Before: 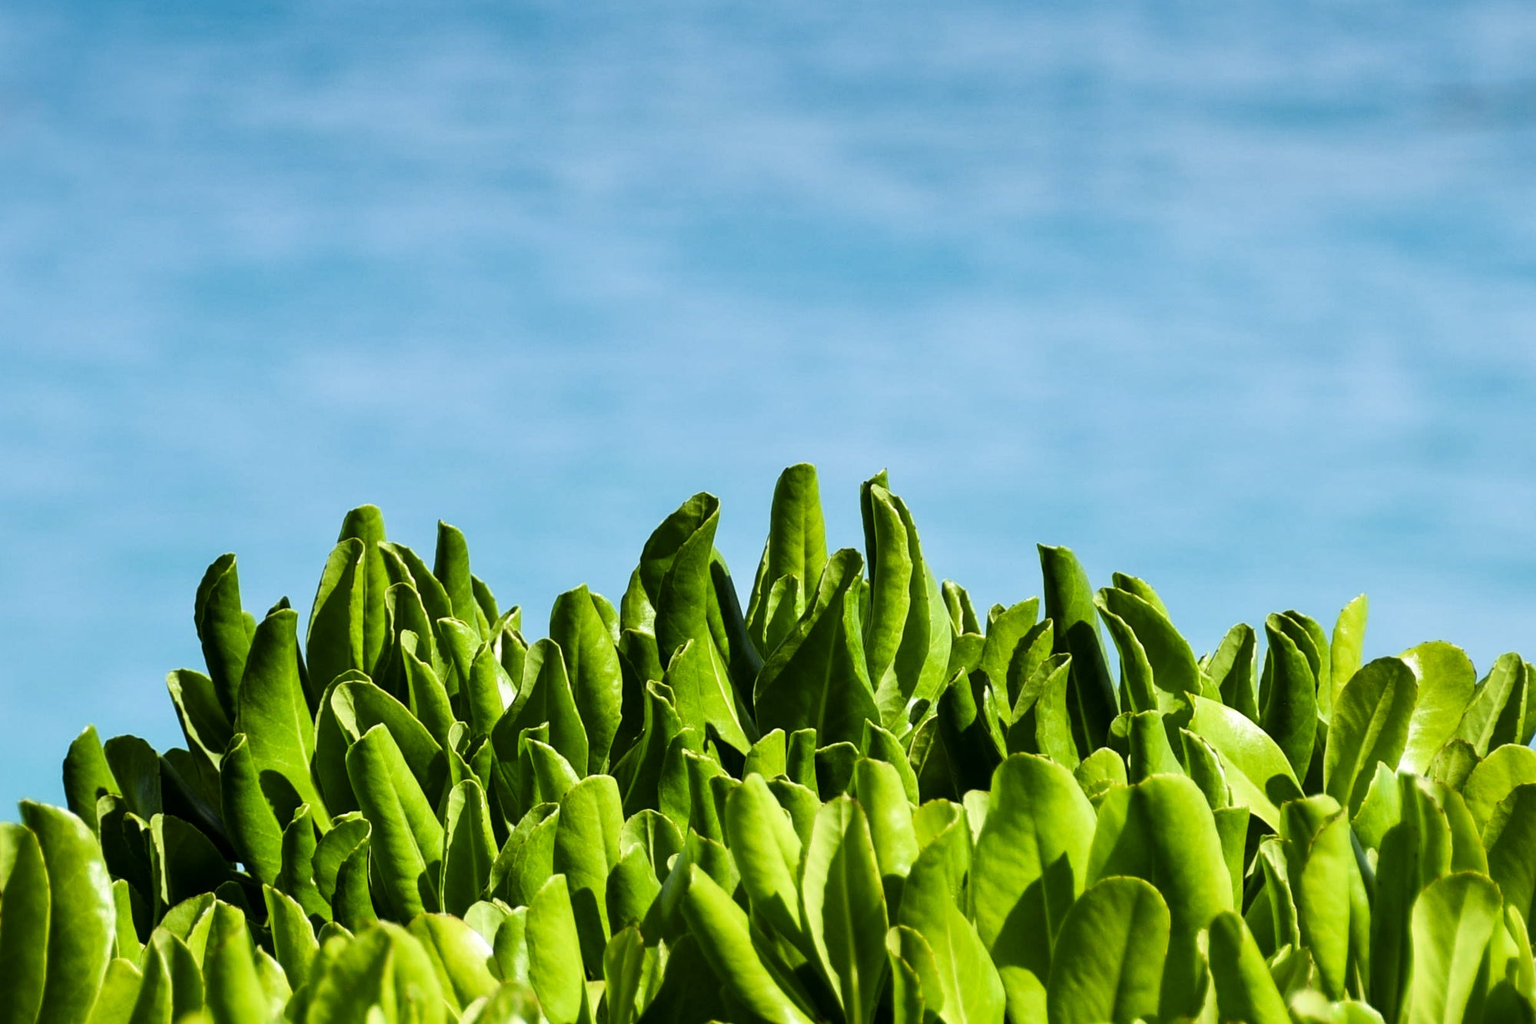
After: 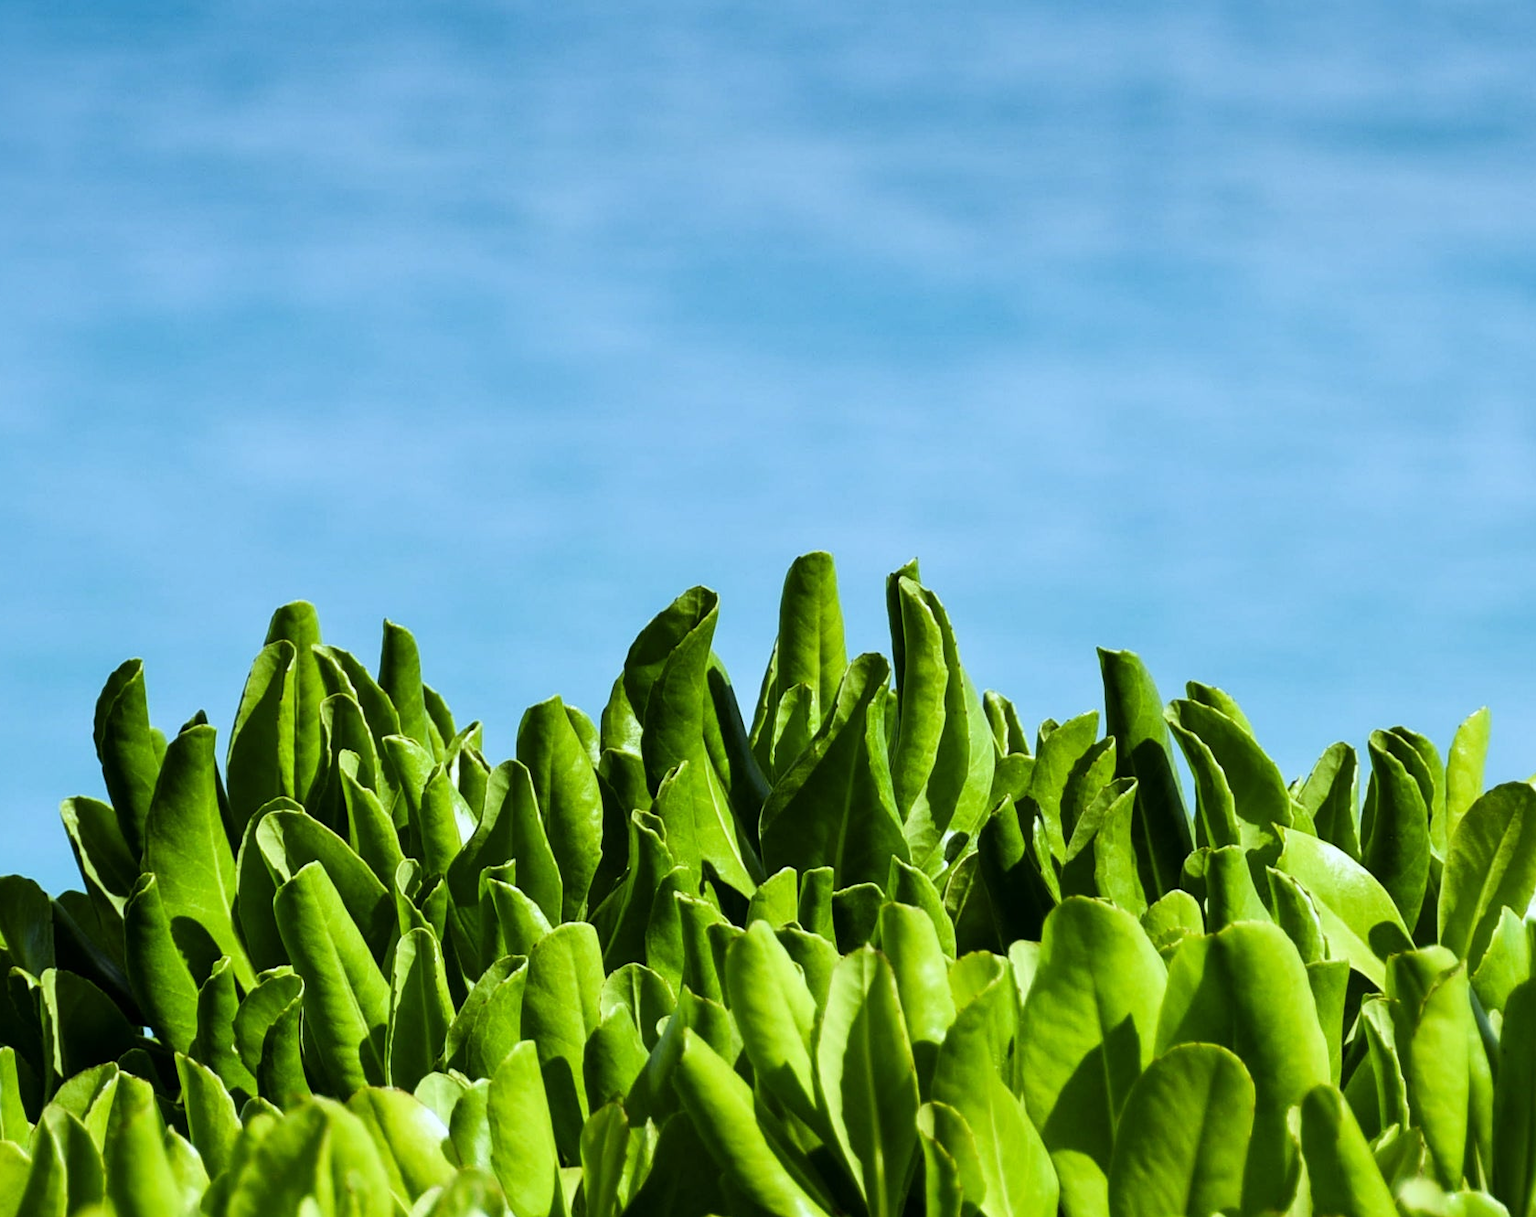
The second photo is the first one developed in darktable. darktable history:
crop: left 7.598%, right 7.873%
white balance: red 0.925, blue 1.046
